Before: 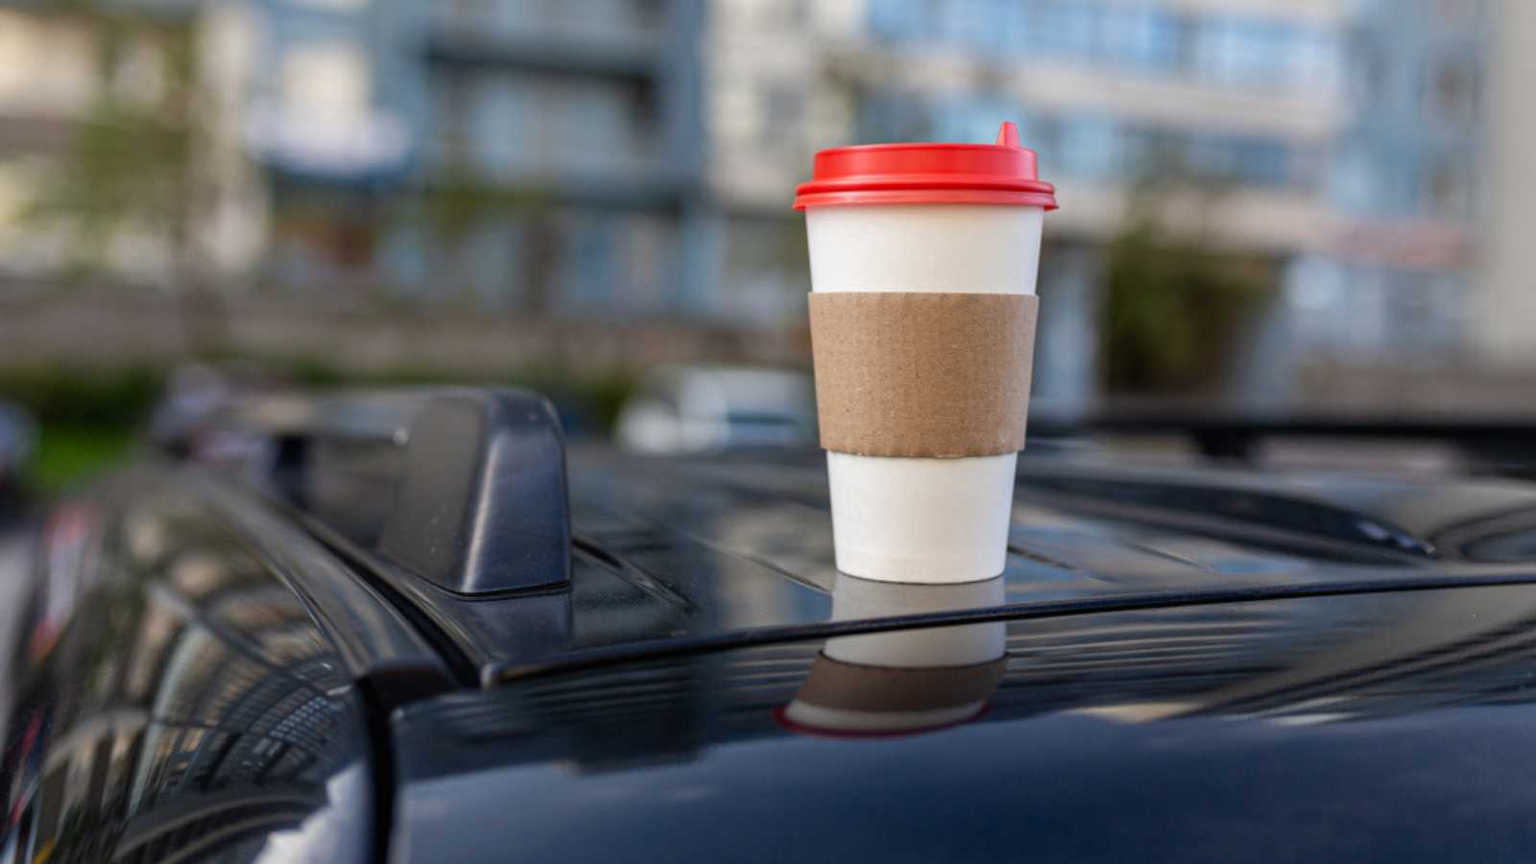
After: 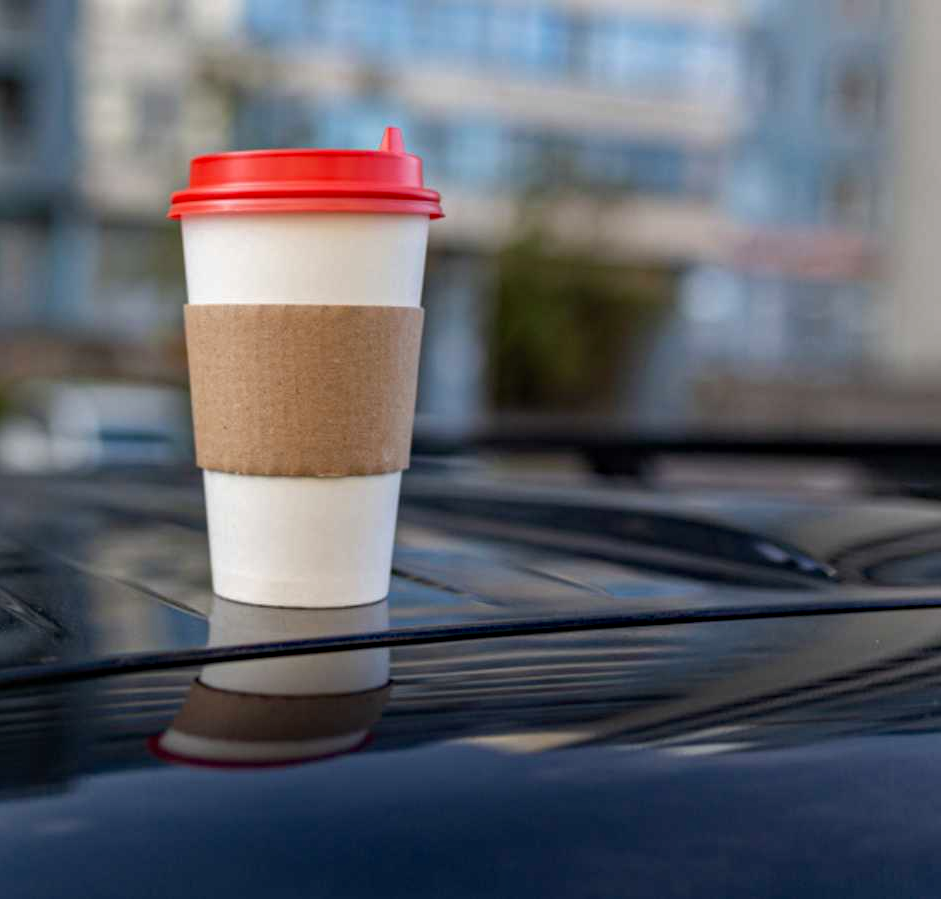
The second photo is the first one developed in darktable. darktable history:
crop: left 41.161%
haze removal: adaptive false
